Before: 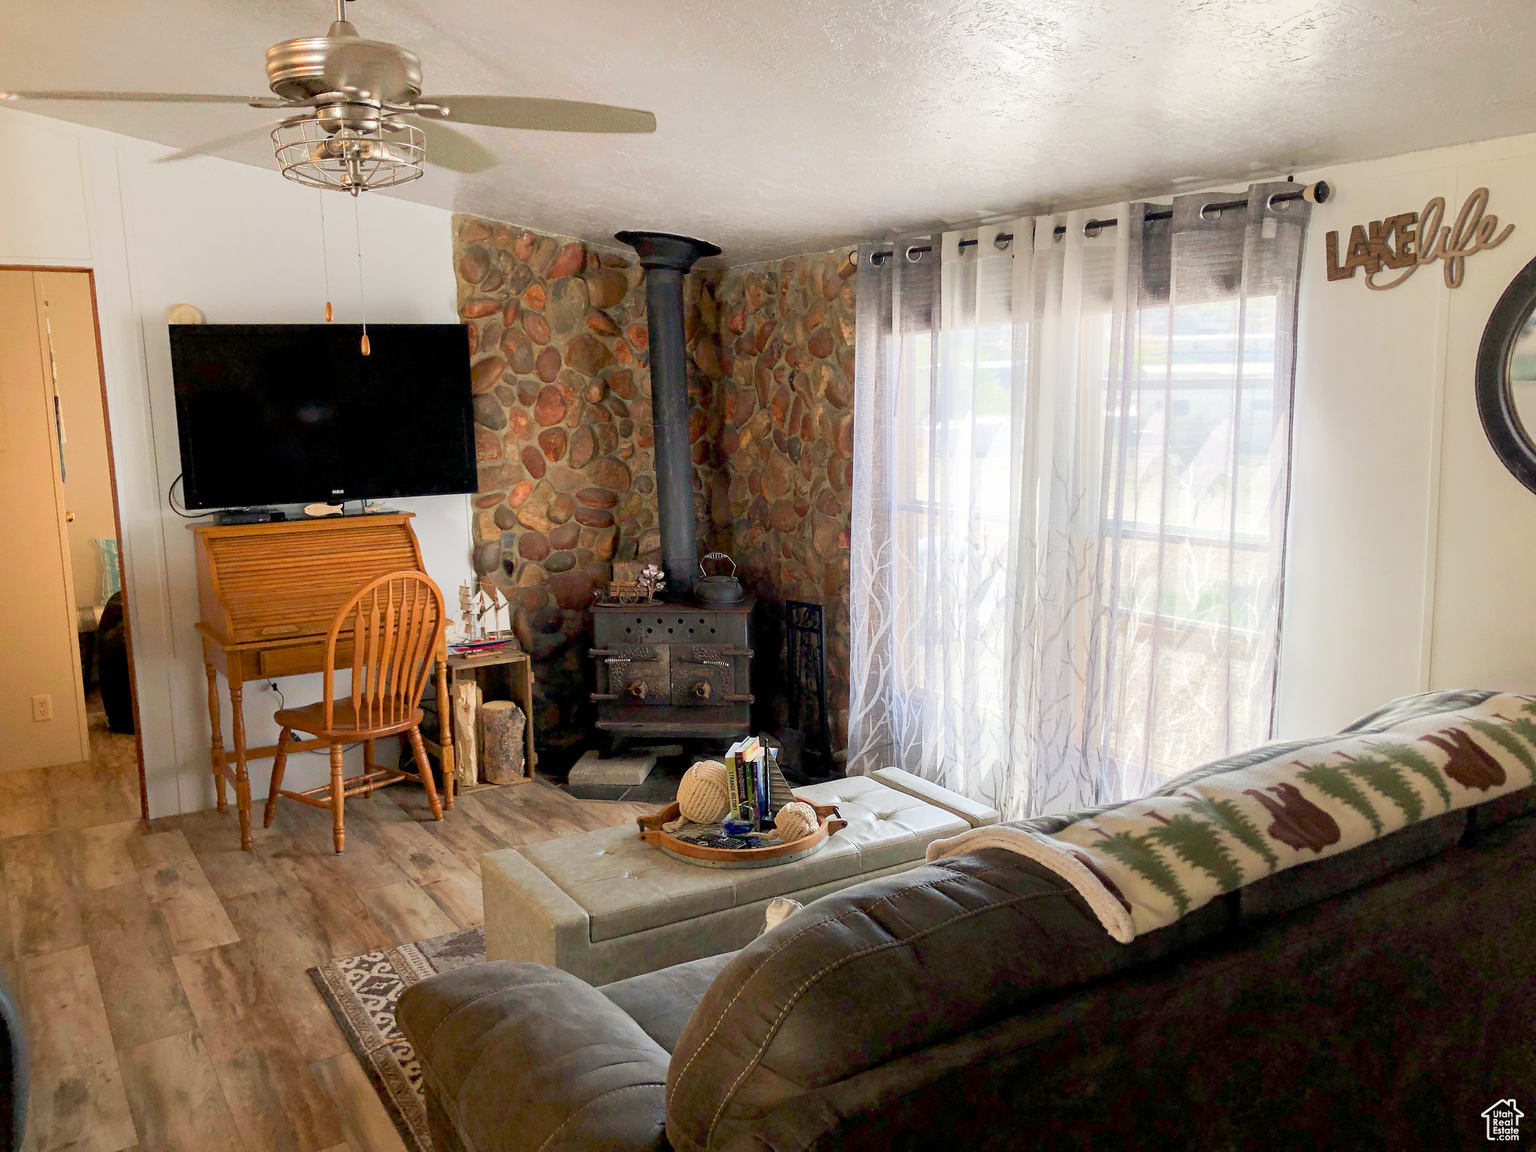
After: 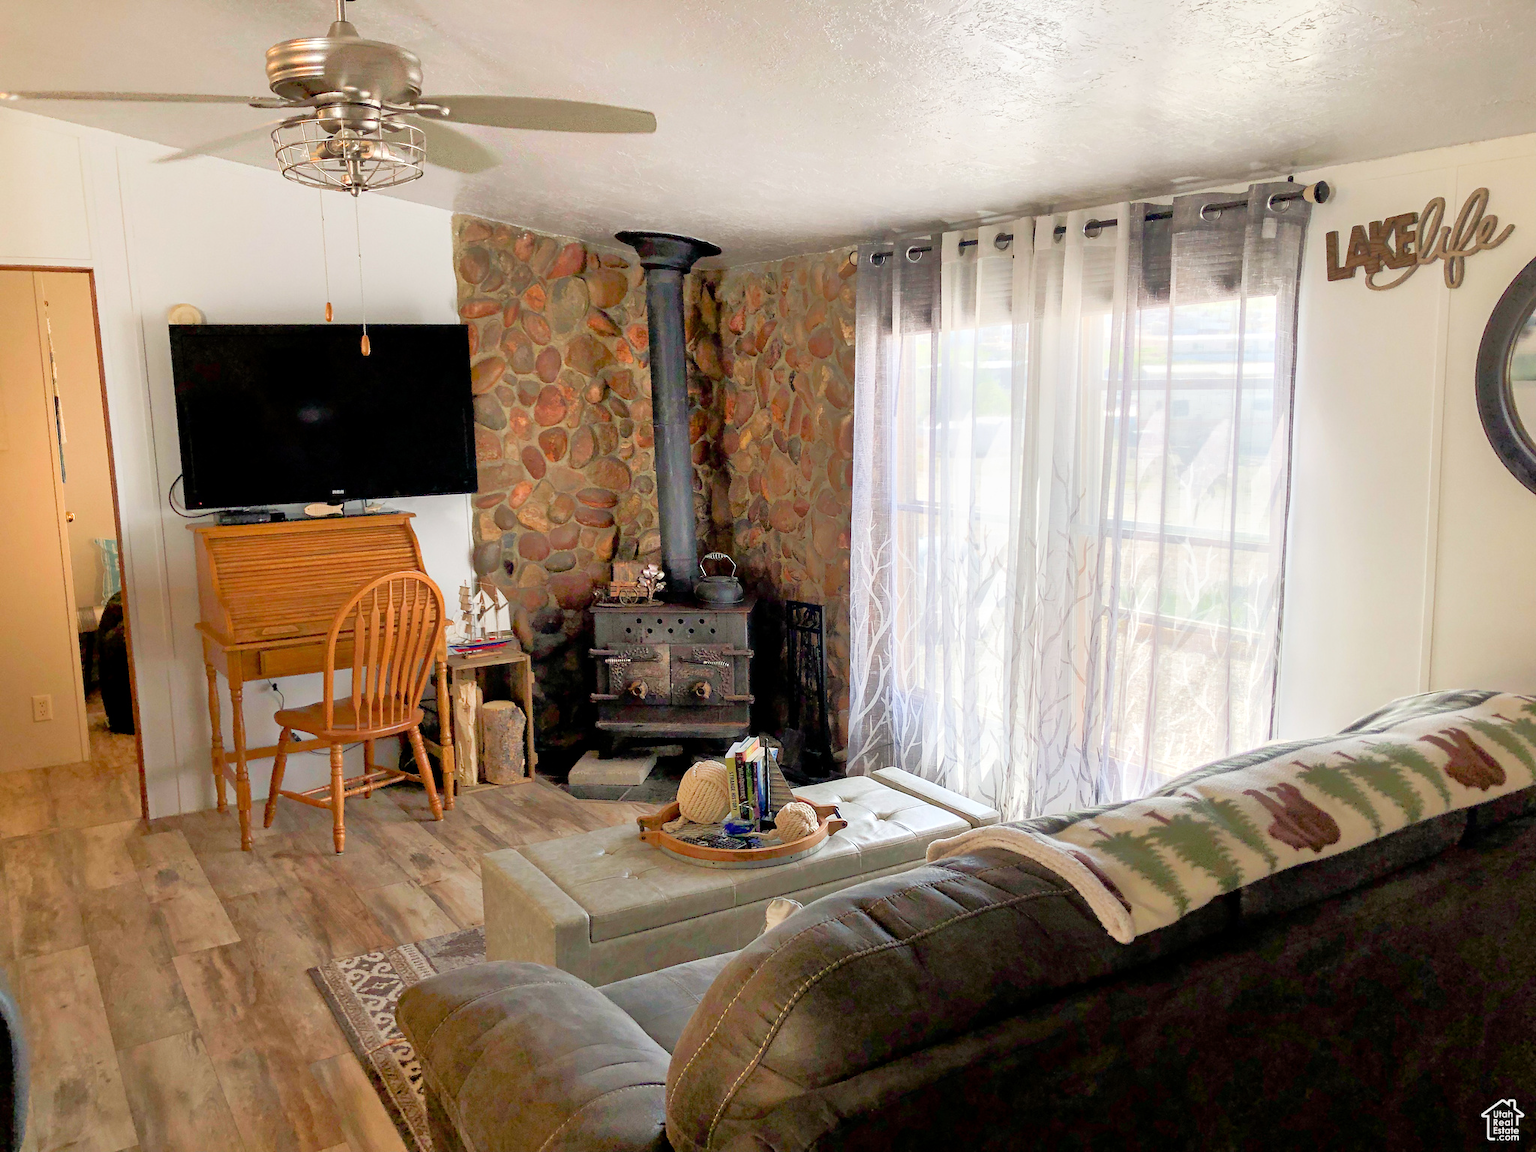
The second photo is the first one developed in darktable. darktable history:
tone equalizer: -8 EV -0.499 EV, -7 EV -0.302 EV, -6 EV -0.113 EV, -5 EV 0.429 EV, -4 EV 0.977 EV, -3 EV 0.798 EV, -2 EV -0.005 EV, -1 EV 0.143 EV, +0 EV -0.033 EV, mask exposure compensation -0.493 EV
